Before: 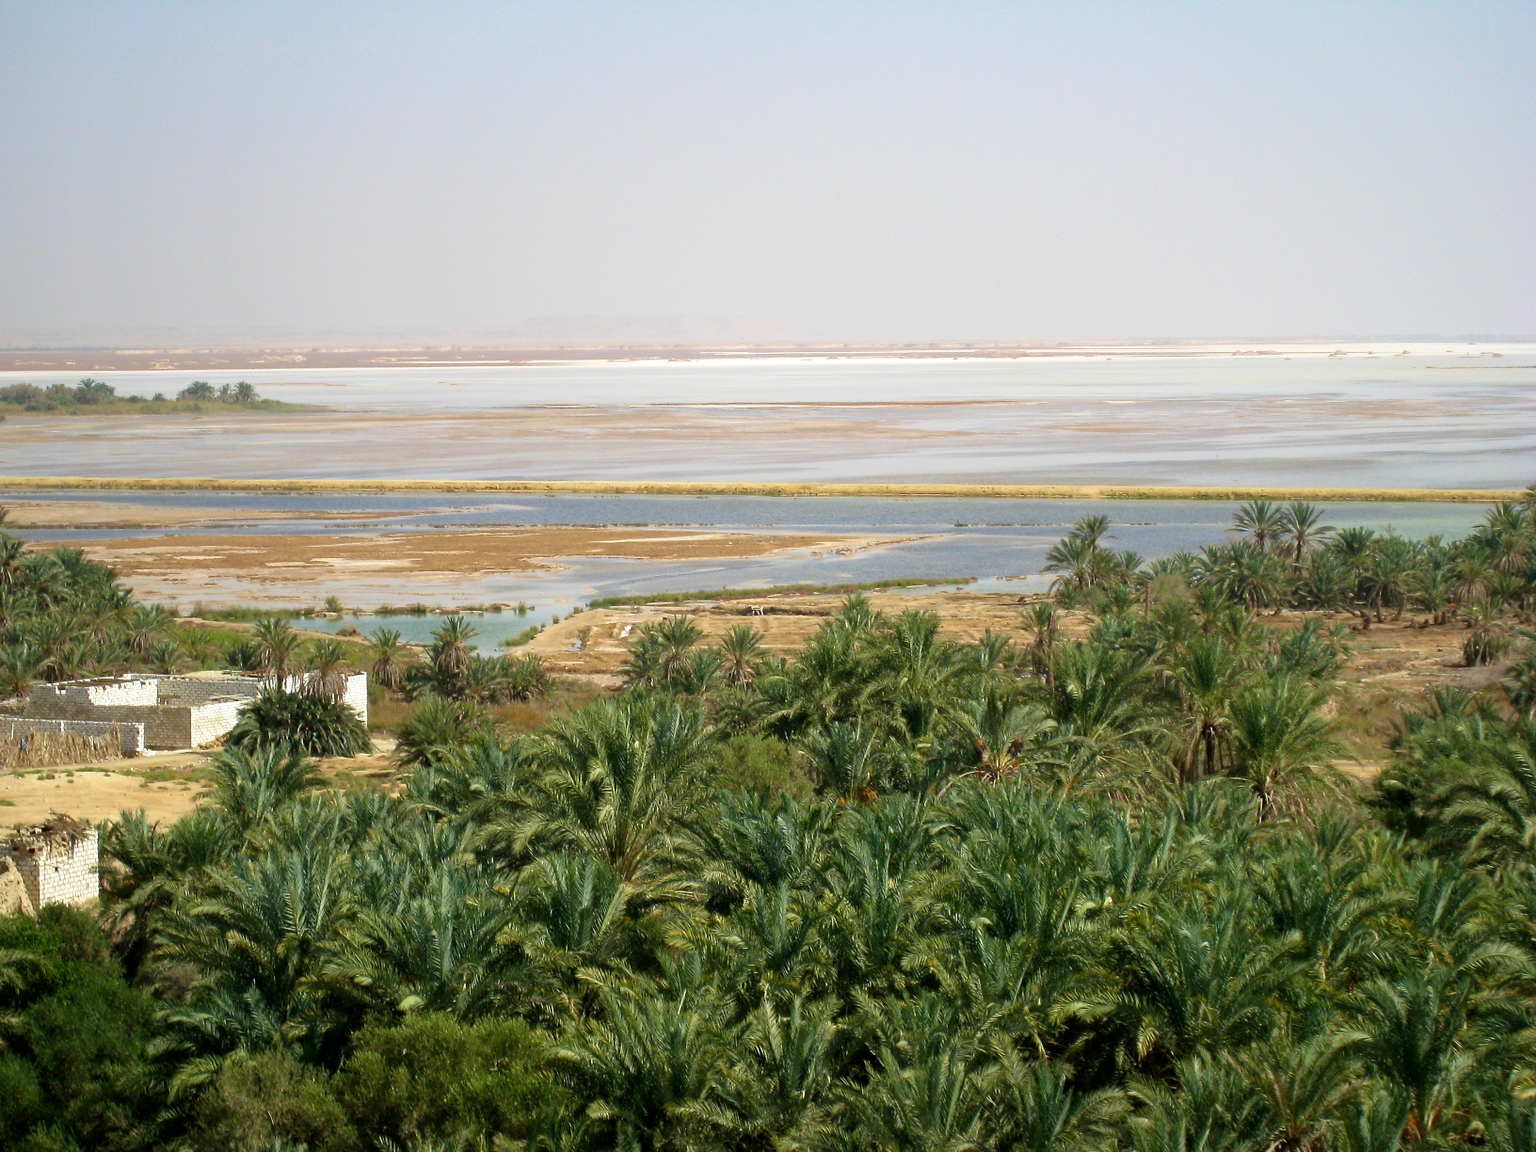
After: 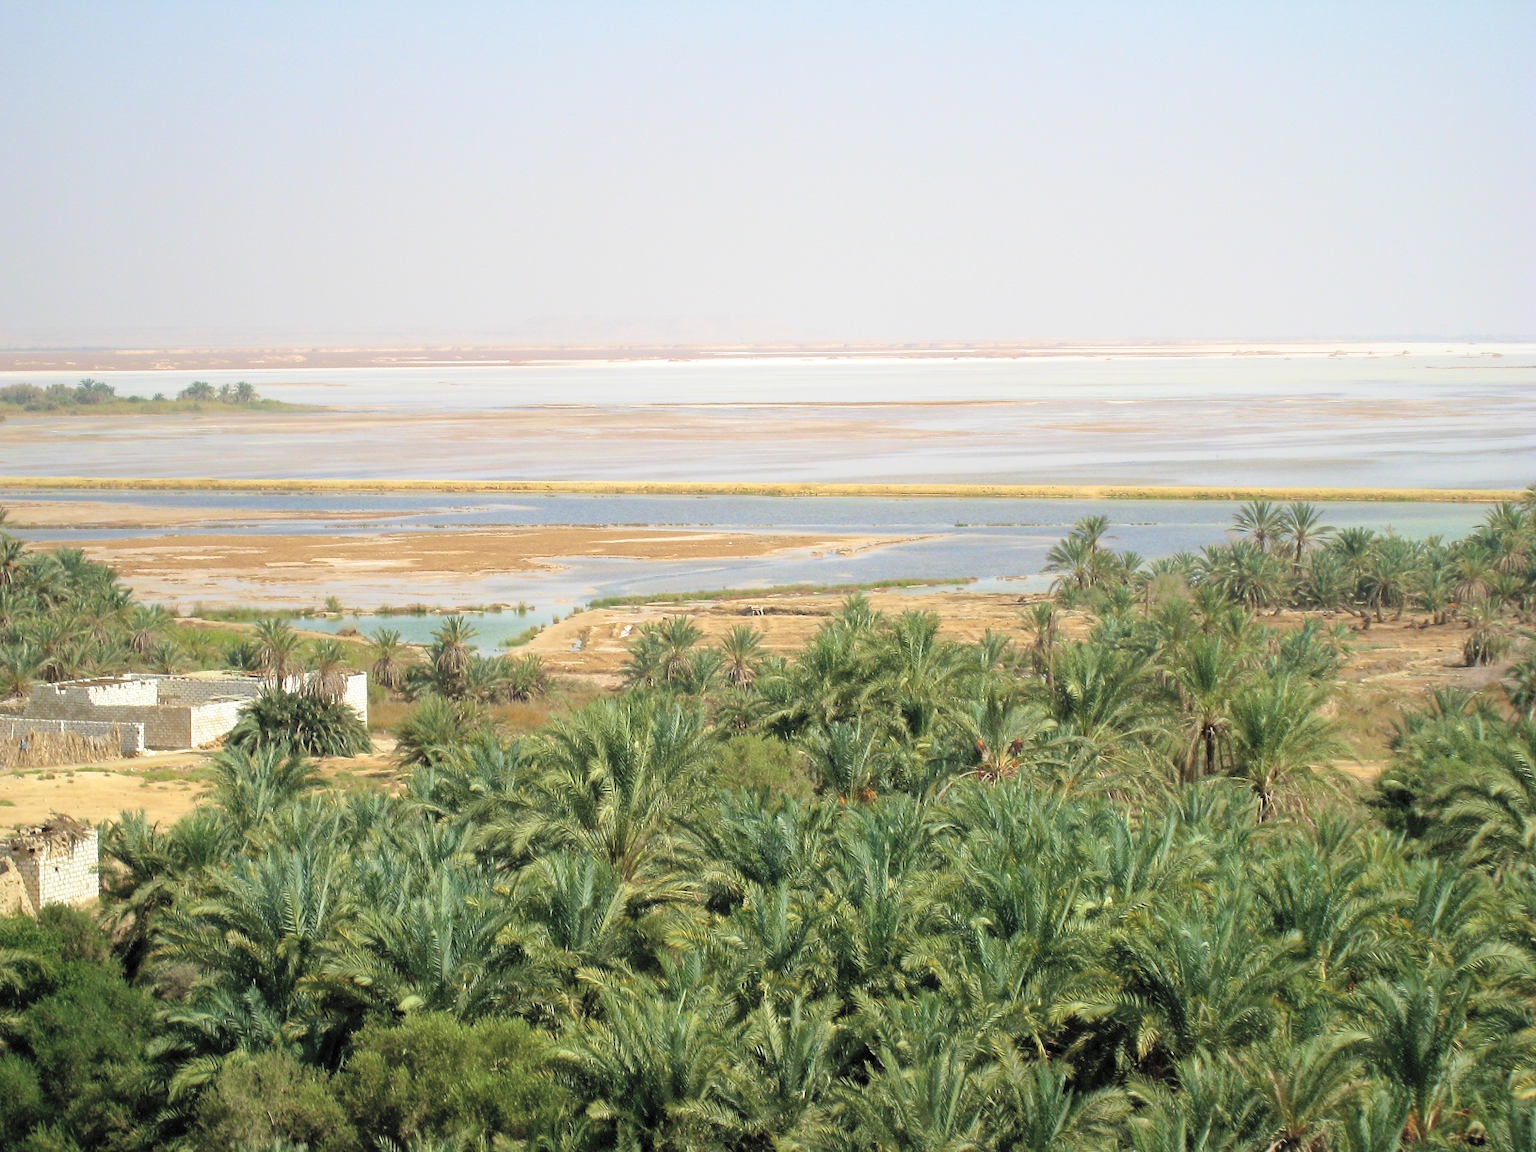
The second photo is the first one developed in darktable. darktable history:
contrast brightness saturation: brightness 0.284
